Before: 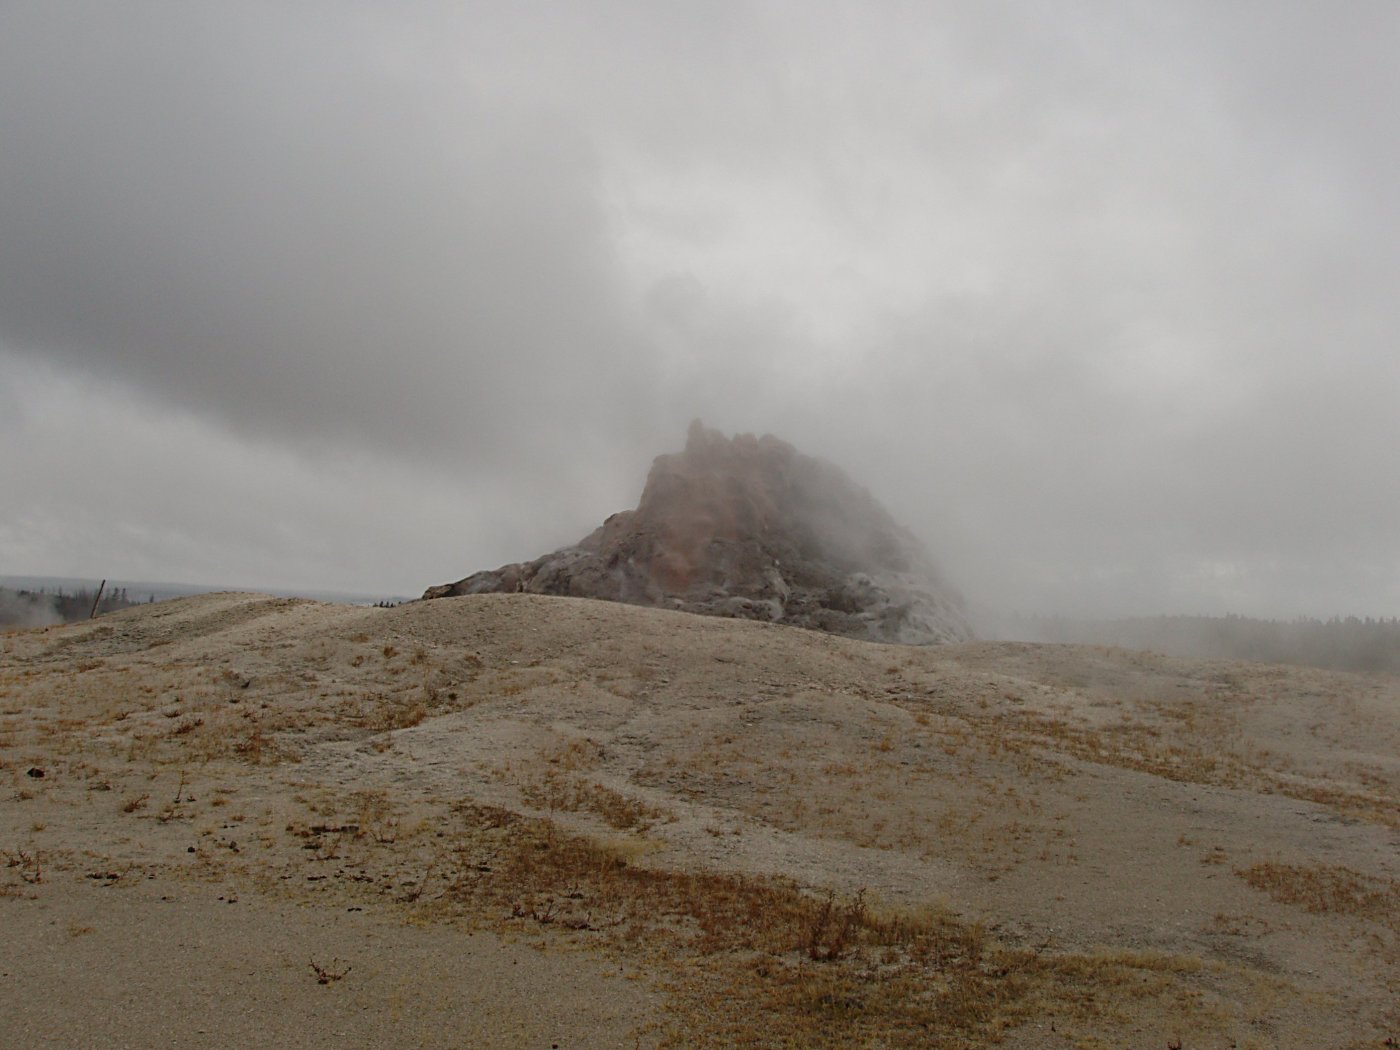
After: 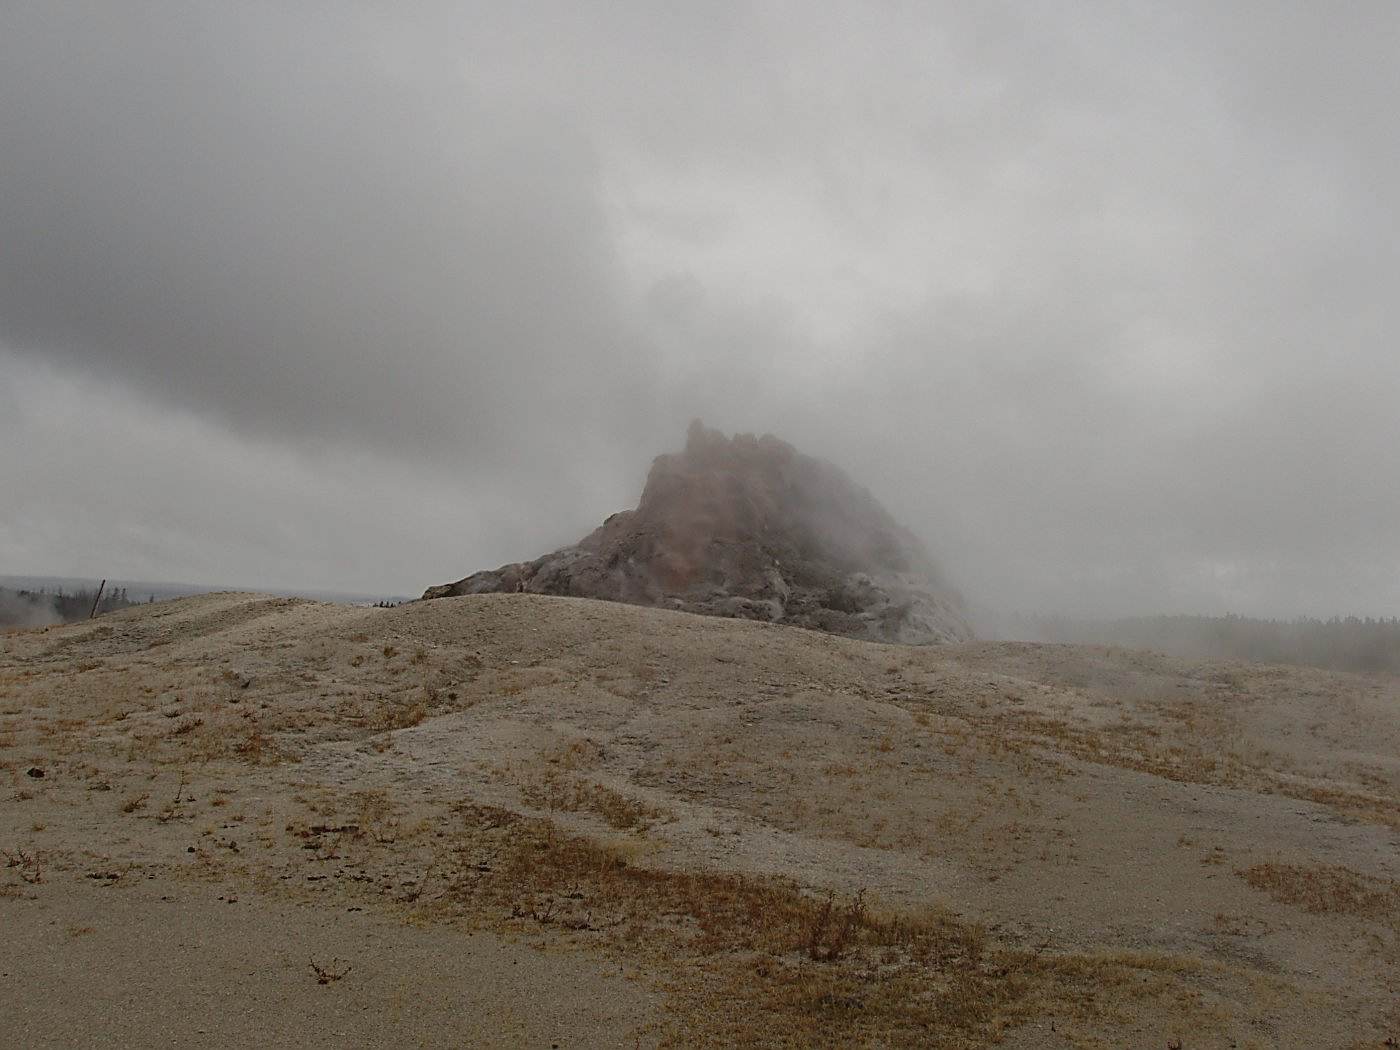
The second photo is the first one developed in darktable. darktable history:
contrast brightness saturation: contrast -0.071, brightness -0.038, saturation -0.106
sharpen: radius 0.982, amount 0.613
